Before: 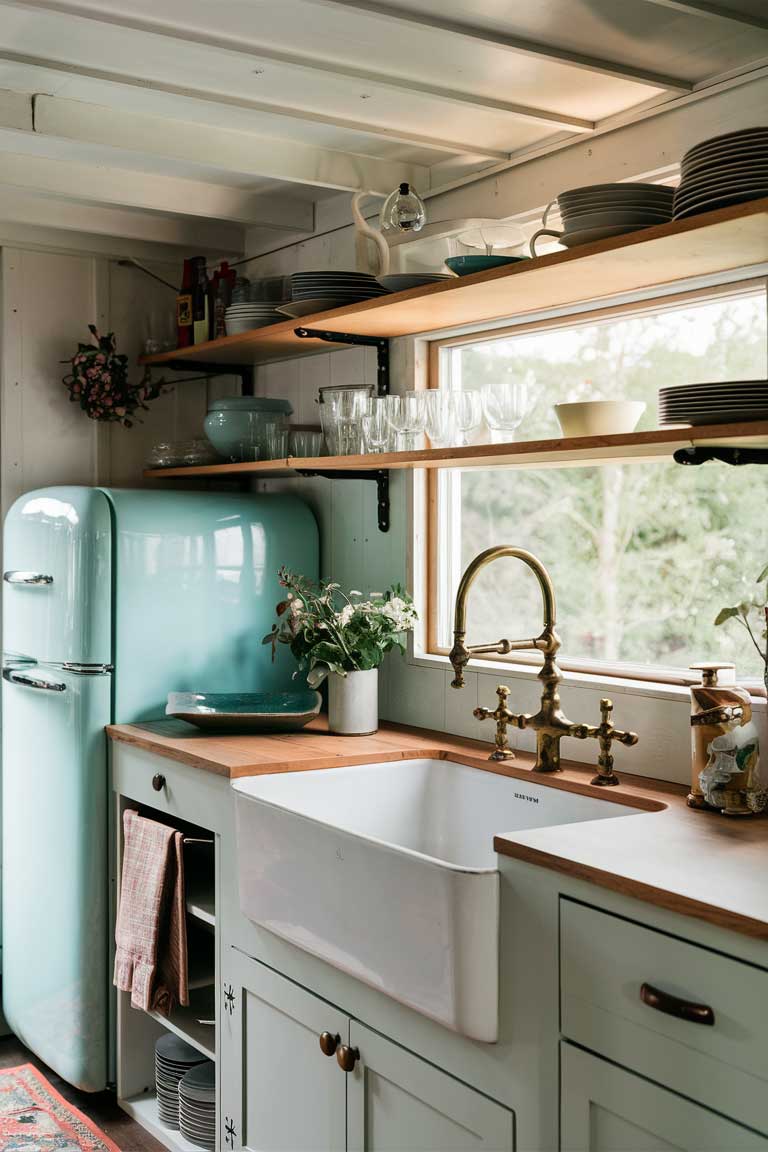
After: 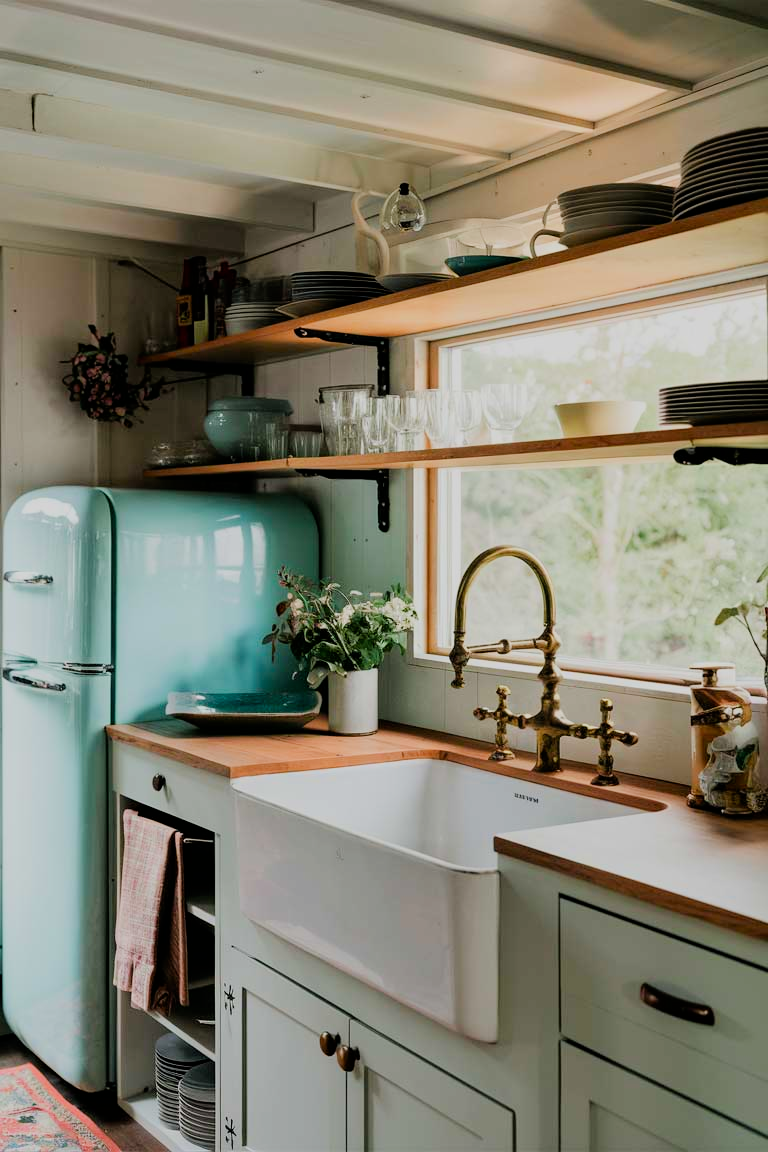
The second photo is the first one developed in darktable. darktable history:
color correction: highlights b* -0.04, saturation 1.28
filmic rgb: black relative exposure -7.65 EV, white relative exposure 4.56 EV, hardness 3.61, enable highlight reconstruction true
